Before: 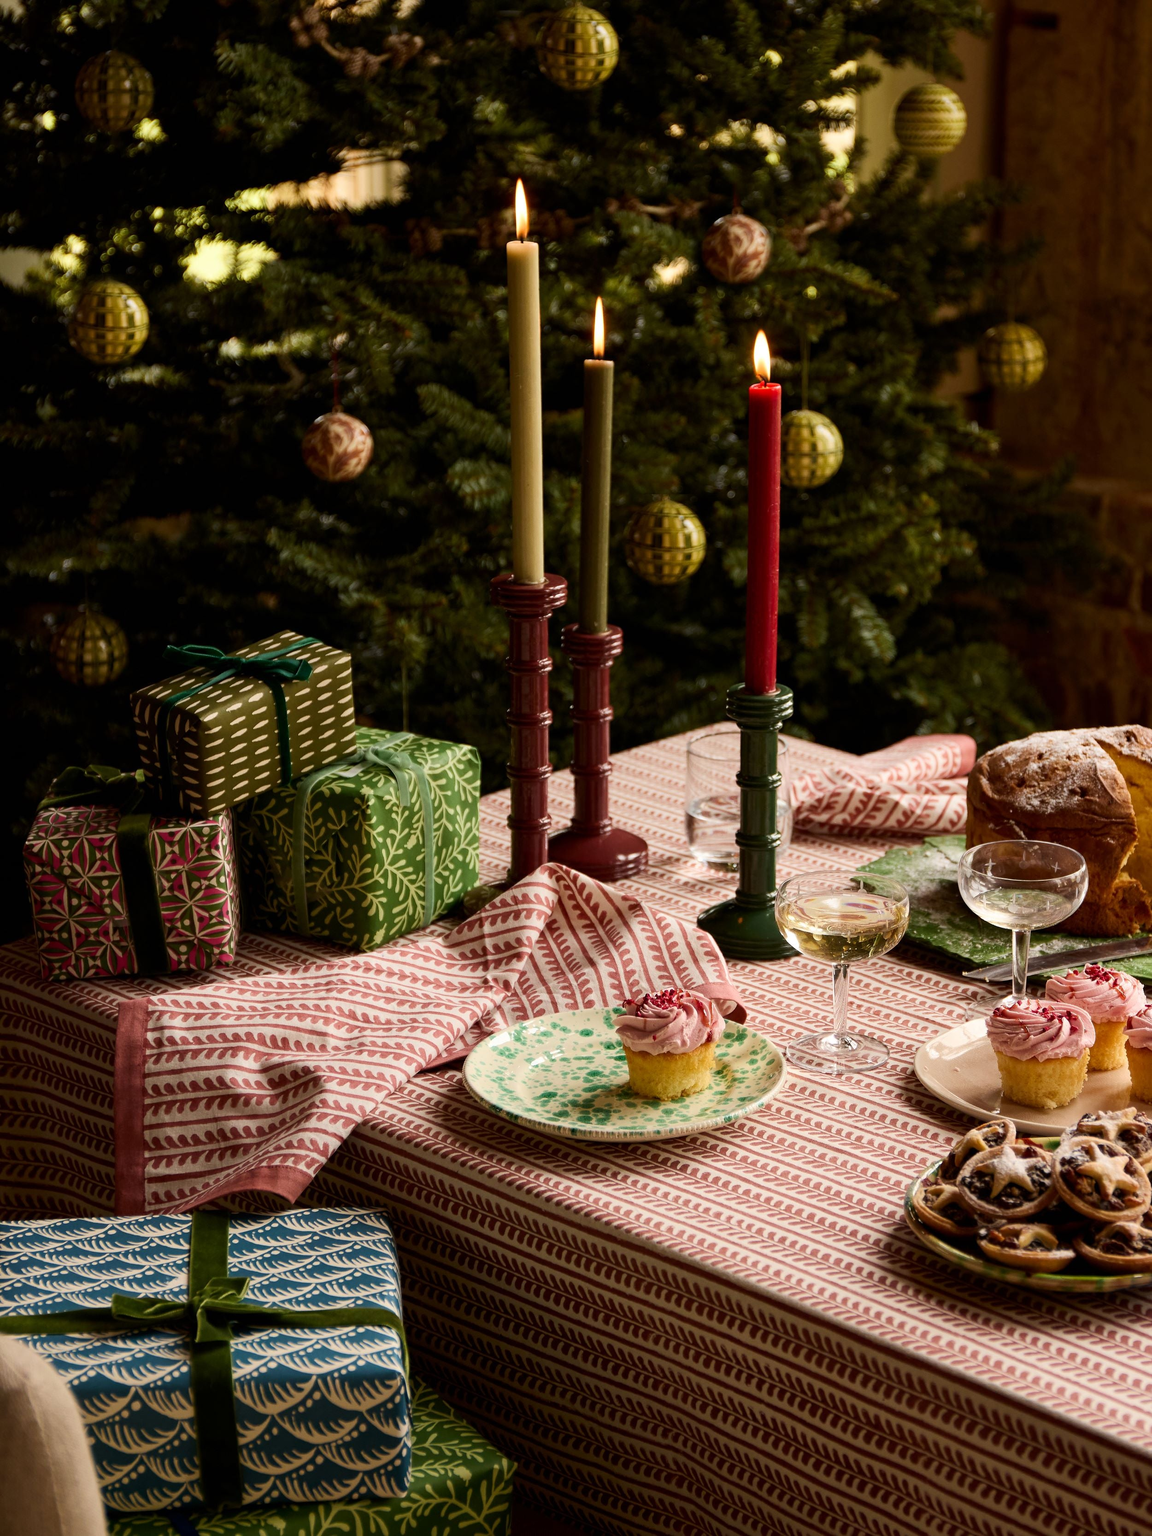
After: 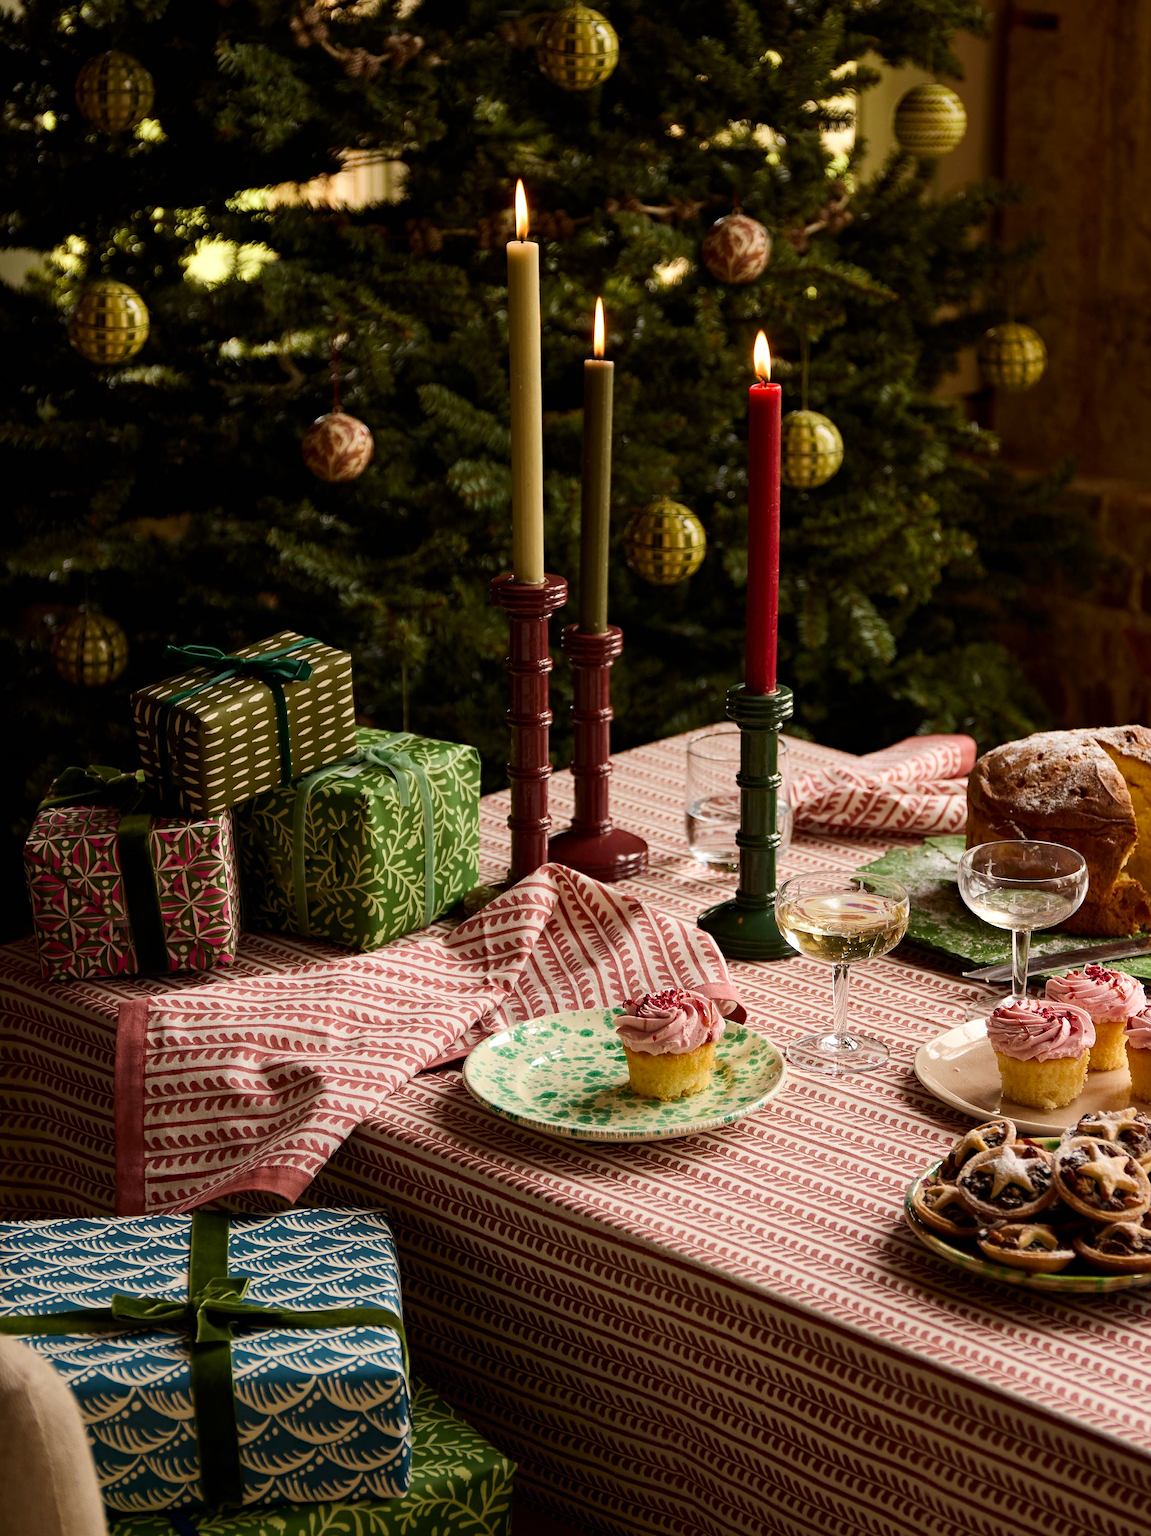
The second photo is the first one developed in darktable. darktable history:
haze removal: compatibility mode true, adaptive false
sharpen: amount 0.2
